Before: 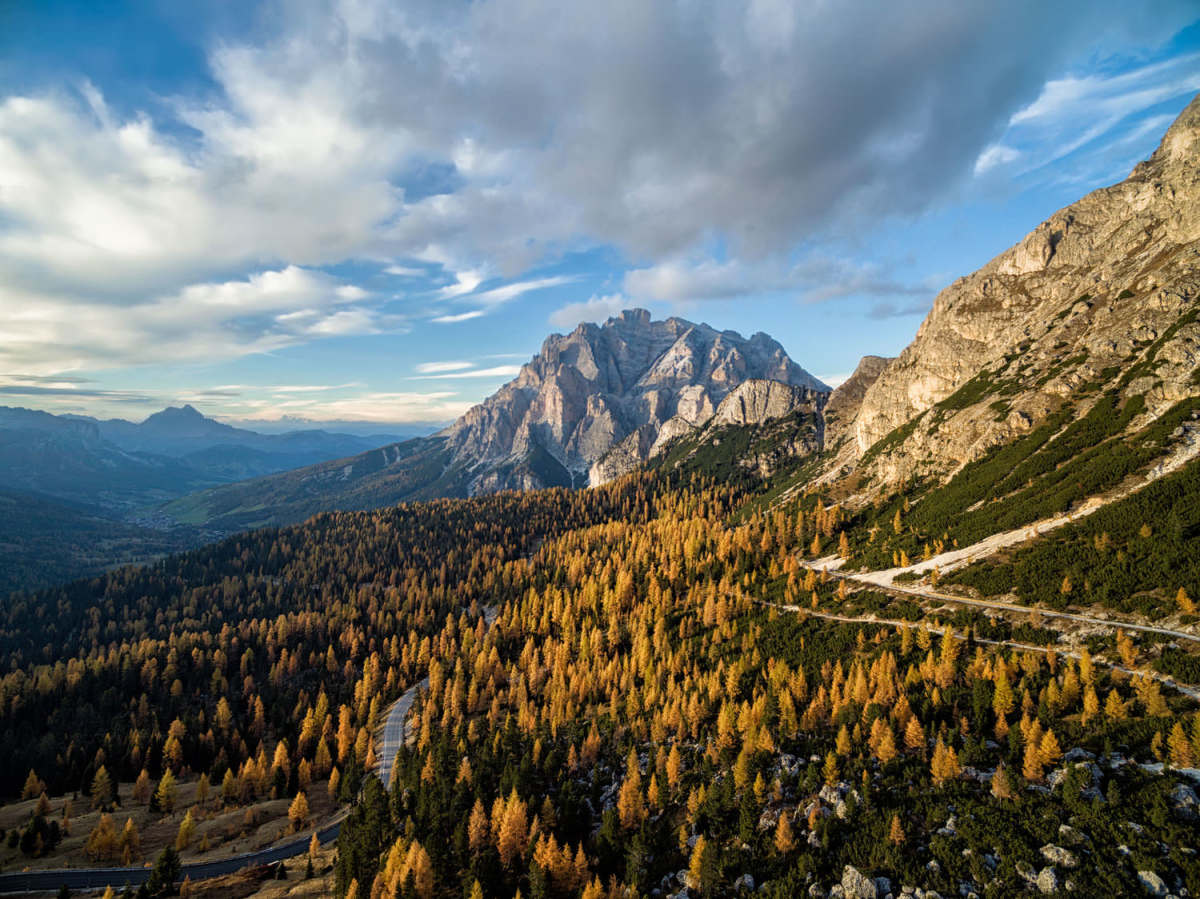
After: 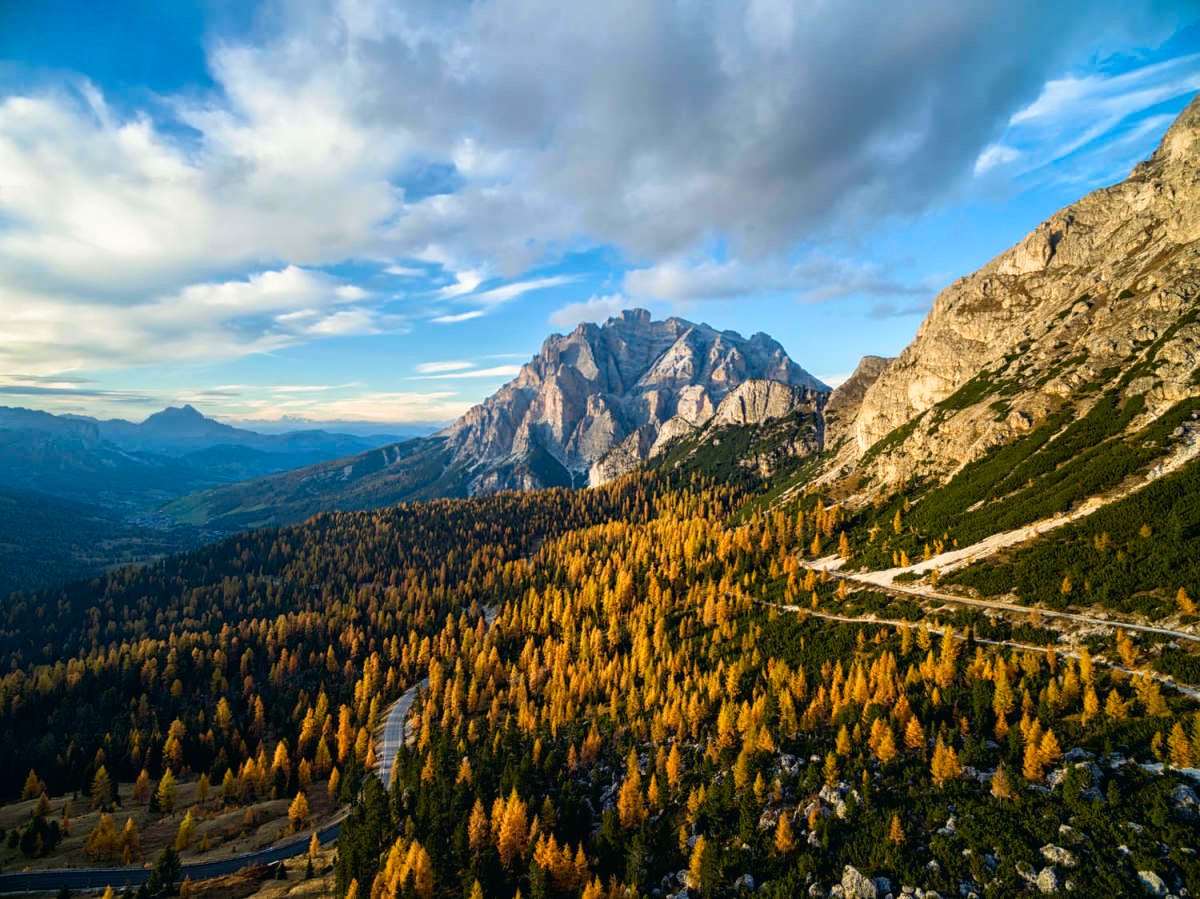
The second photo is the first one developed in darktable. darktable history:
color balance: mode lift, gamma, gain (sRGB), lift [1, 1, 1.022, 1.026]
contrast brightness saturation: contrast 0.16, saturation 0.32
